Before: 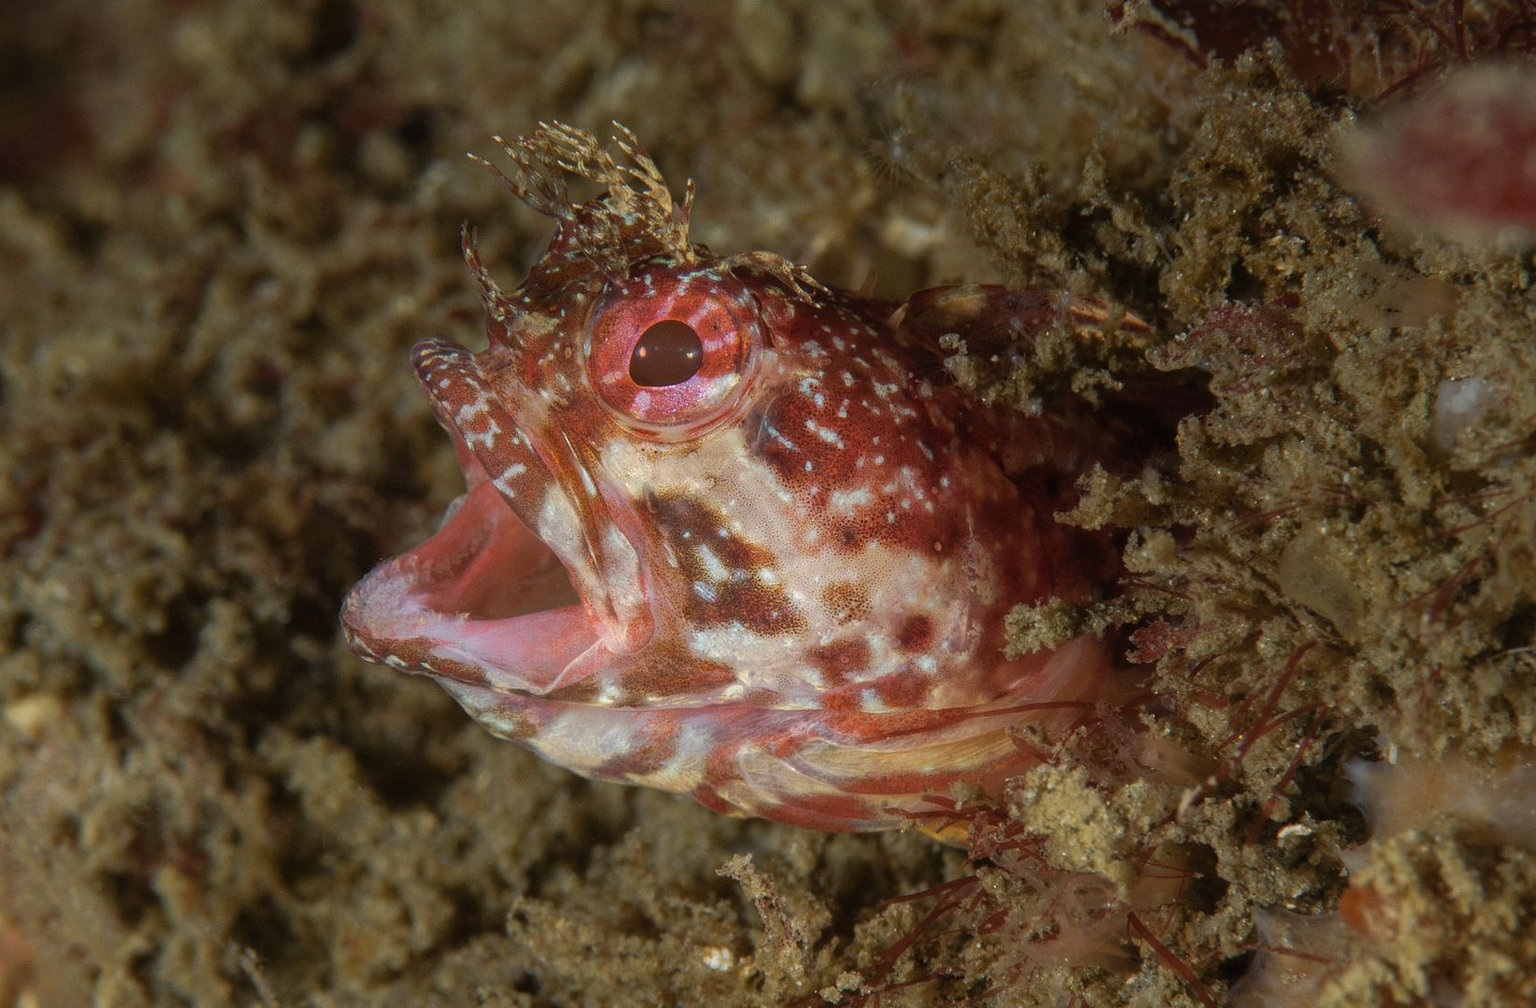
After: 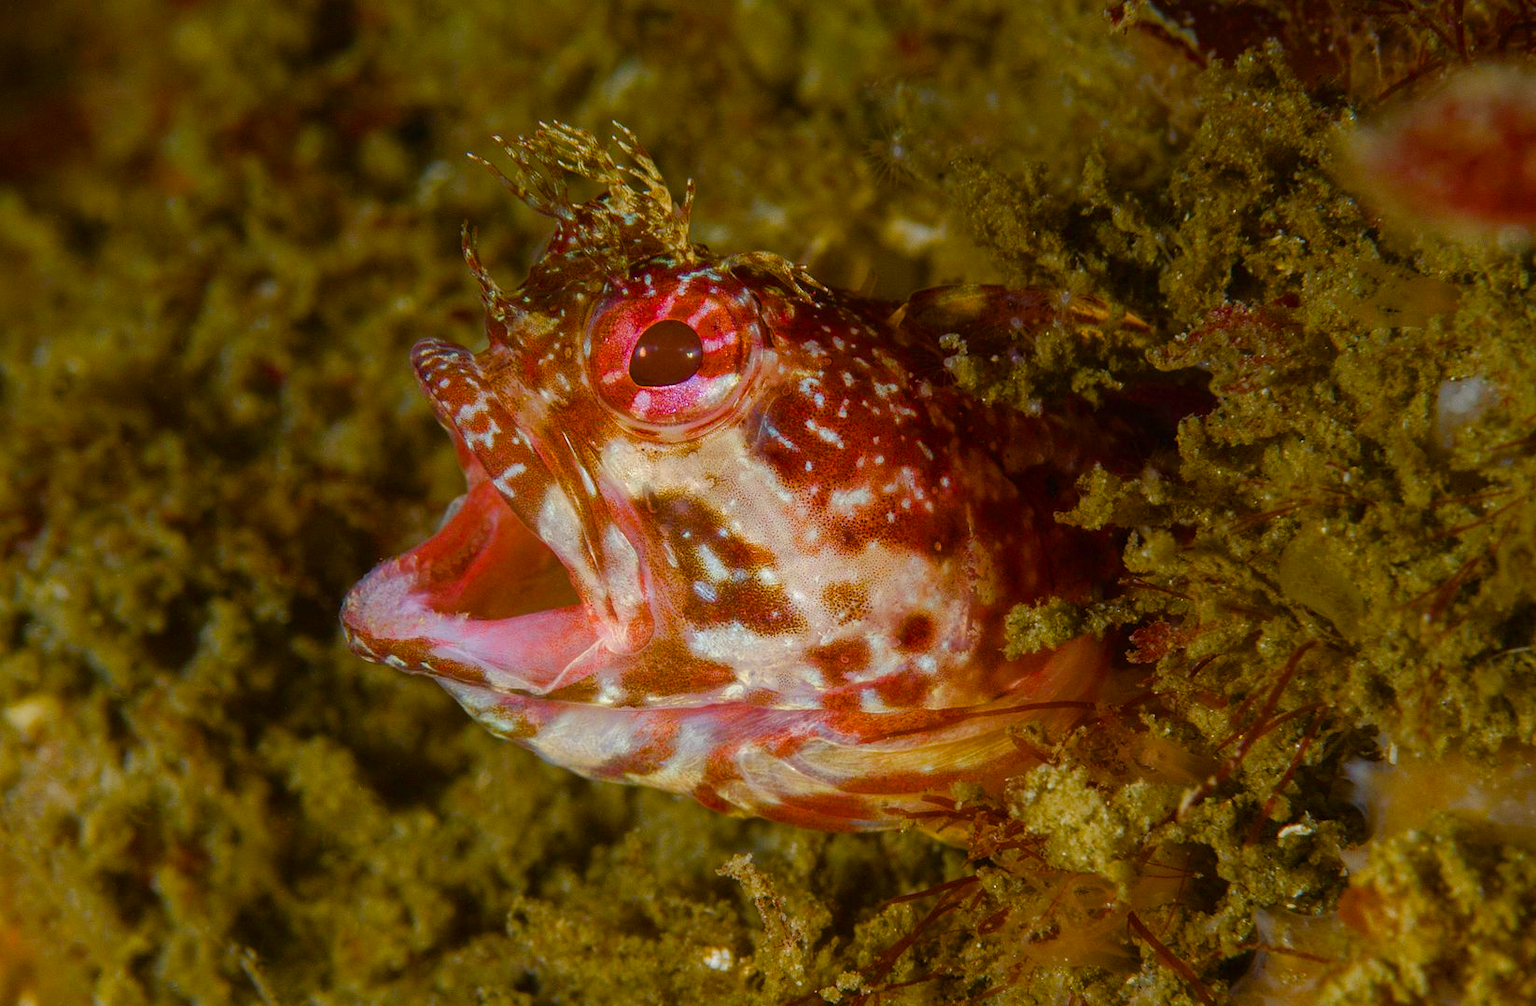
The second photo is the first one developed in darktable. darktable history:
crop: bottom 0.071%
color balance rgb: perceptual saturation grading › global saturation 24.74%, perceptual saturation grading › highlights -51.22%, perceptual saturation grading › mid-tones 19.16%, perceptual saturation grading › shadows 60.98%, global vibrance 50%
